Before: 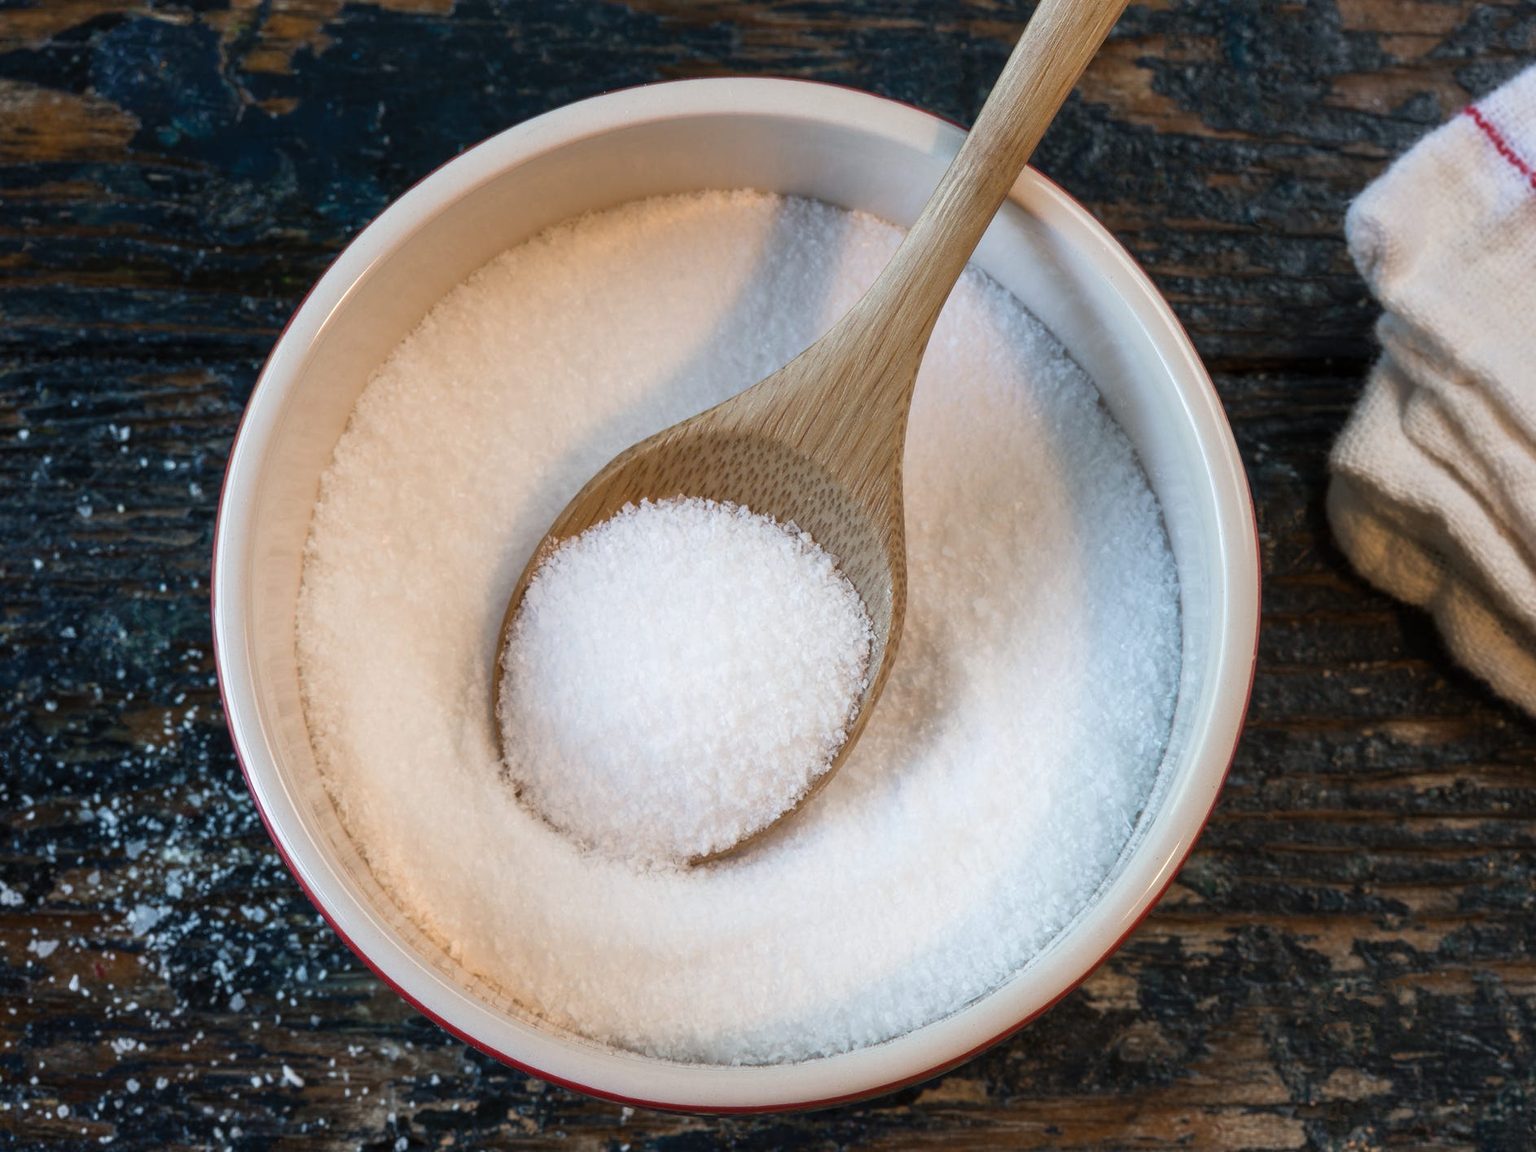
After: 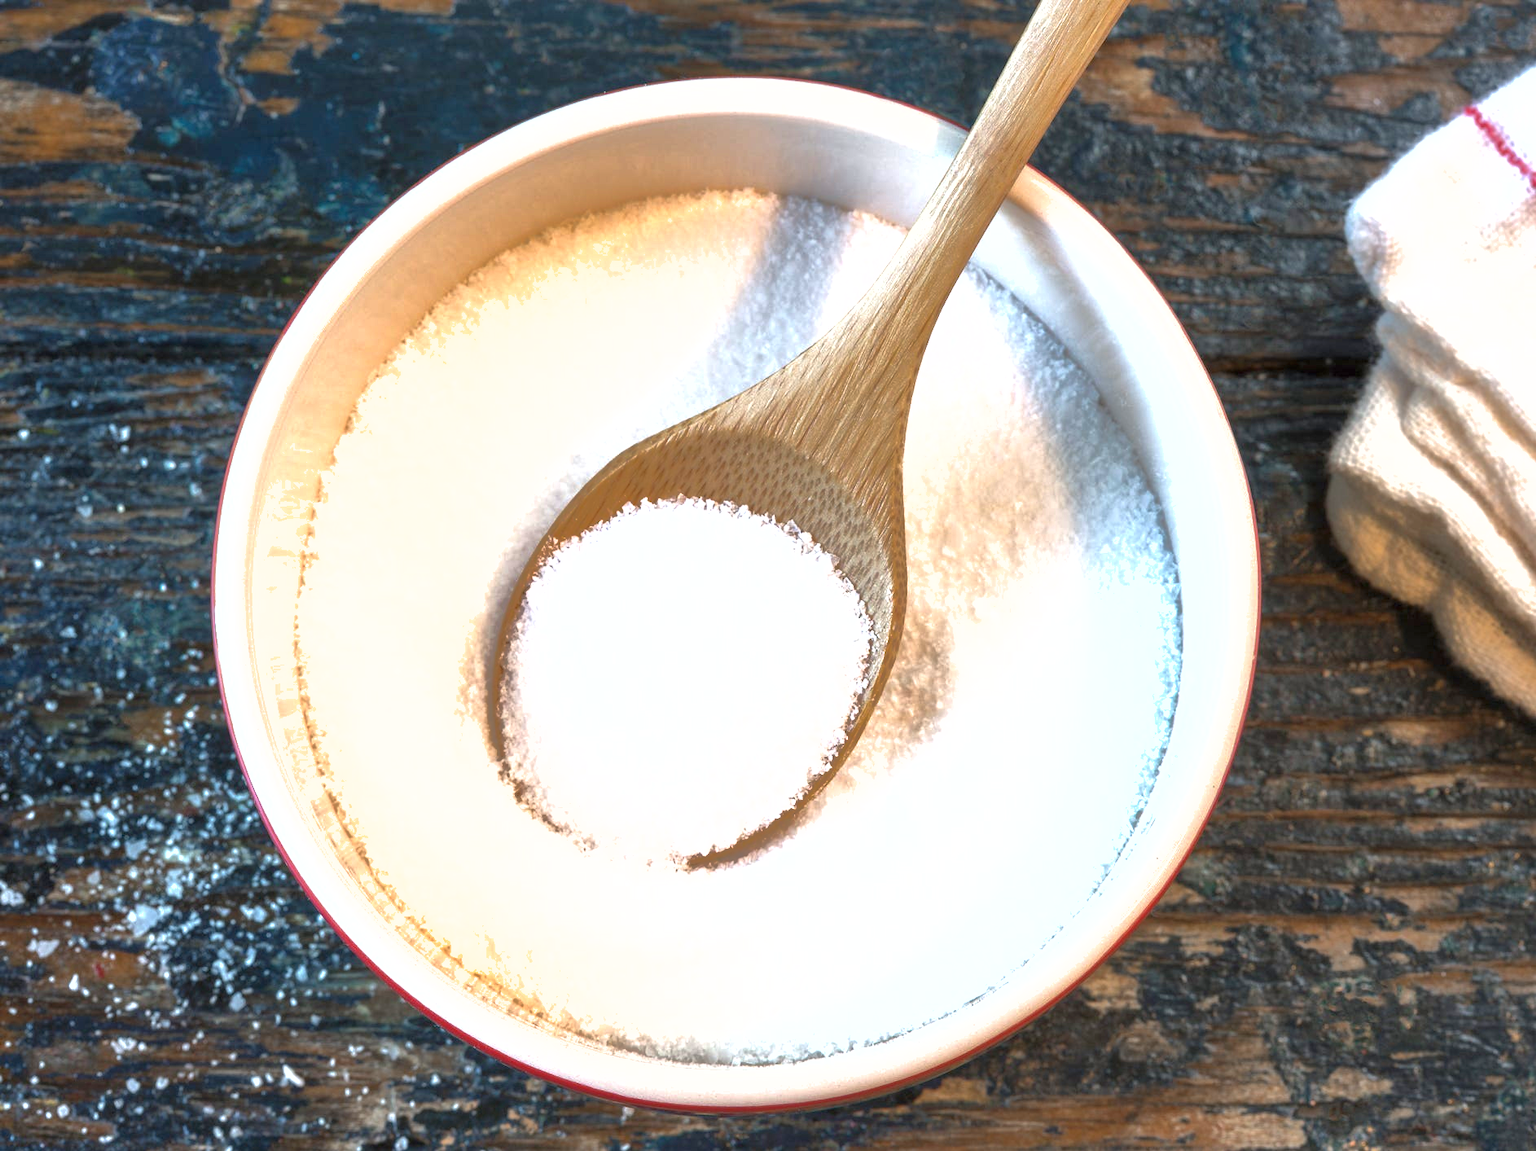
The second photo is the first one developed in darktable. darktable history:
exposure: black level correction 0, exposure 1.199 EV, compensate exposure bias true, compensate highlight preservation false
shadows and highlights: on, module defaults
